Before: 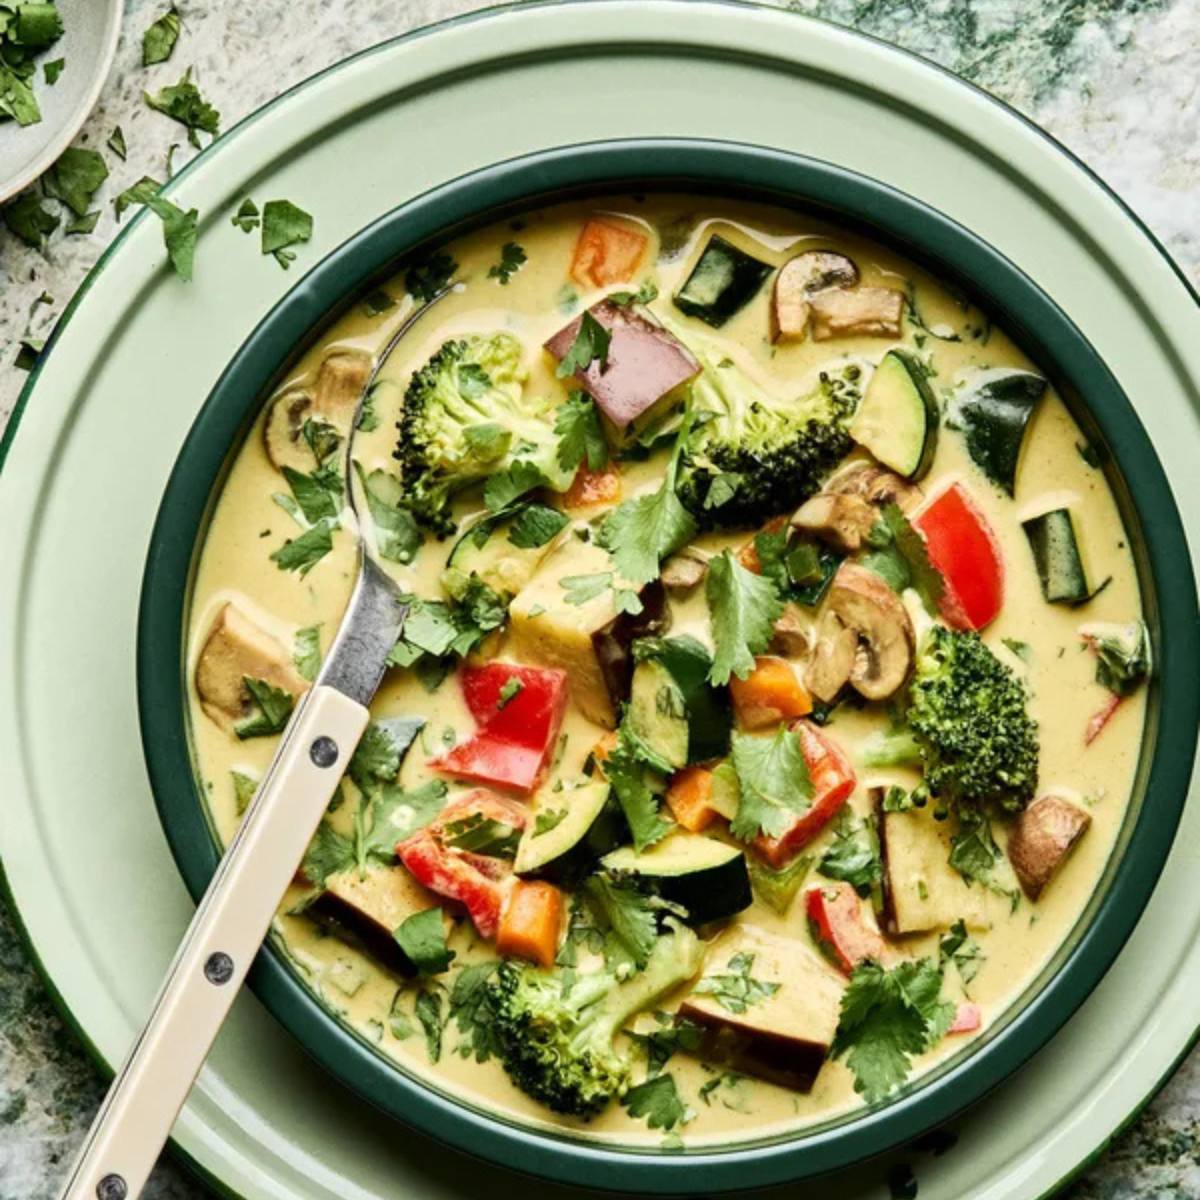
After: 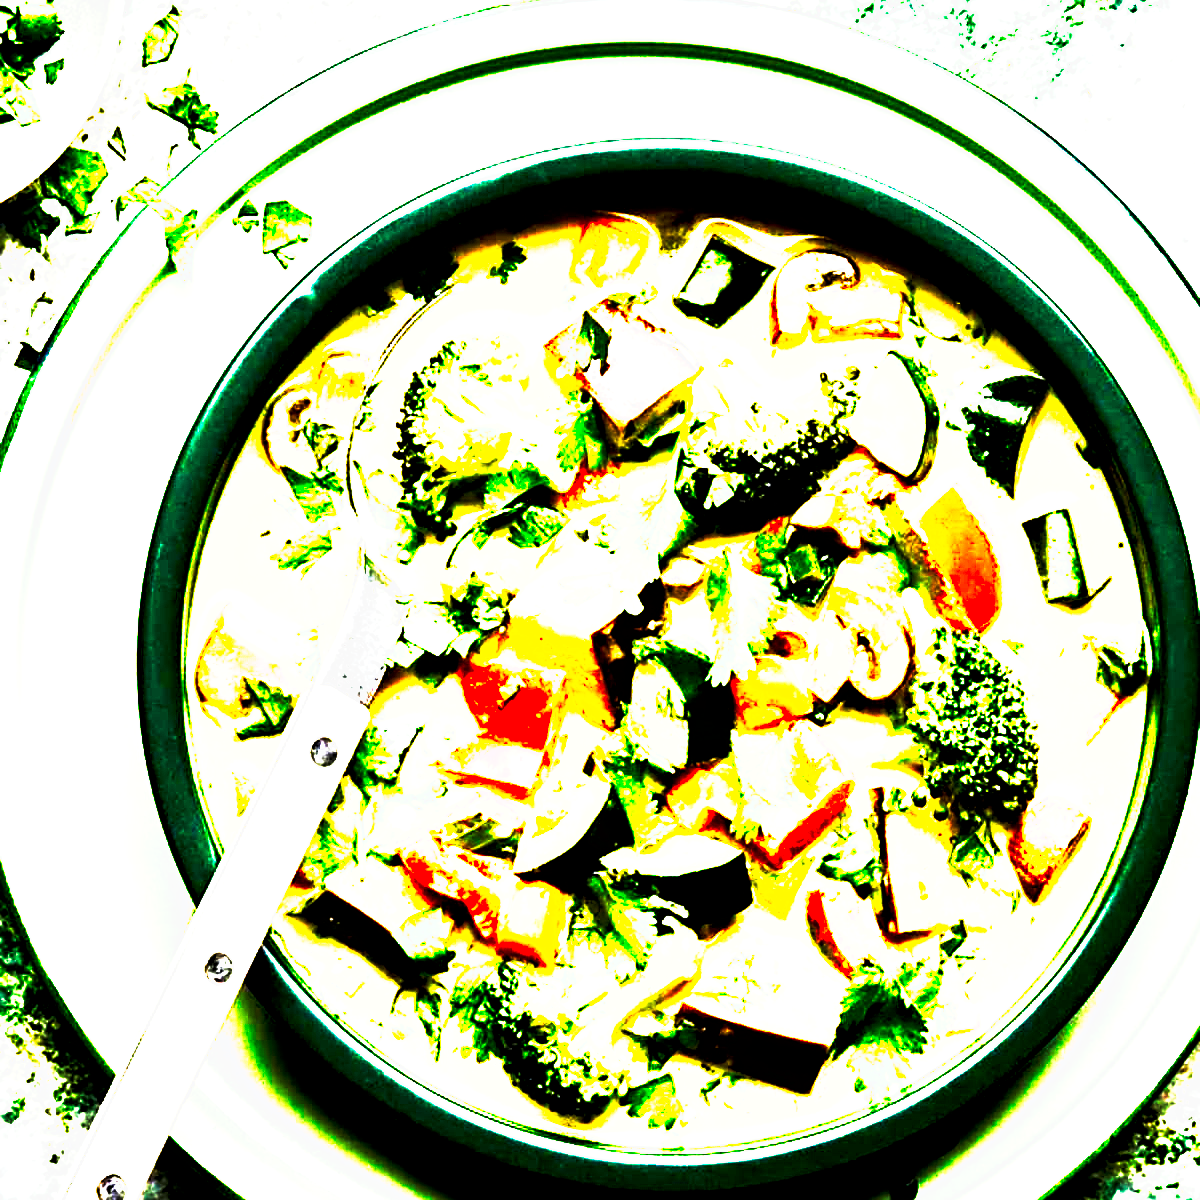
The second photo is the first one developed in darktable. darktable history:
exposure: black level correction 0, exposure 1.2 EV, compensate highlight preservation false
white balance: red 0.986, blue 1.01
local contrast: highlights 100%, shadows 100%, detail 120%, midtone range 0.2
tone curve: curves: ch0 [(0, 0) (0.003, 0.001) (0.011, 0.003) (0.025, 0.003) (0.044, 0.003) (0.069, 0.003) (0.1, 0.006) (0.136, 0.007) (0.177, 0.009) (0.224, 0.007) (0.277, 0.026) (0.335, 0.126) (0.399, 0.254) (0.468, 0.493) (0.543, 0.892) (0.623, 0.984) (0.709, 0.979) (0.801, 0.979) (0.898, 0.982) (1, 1)], preserve colors none
sharpen: on, module defaults
